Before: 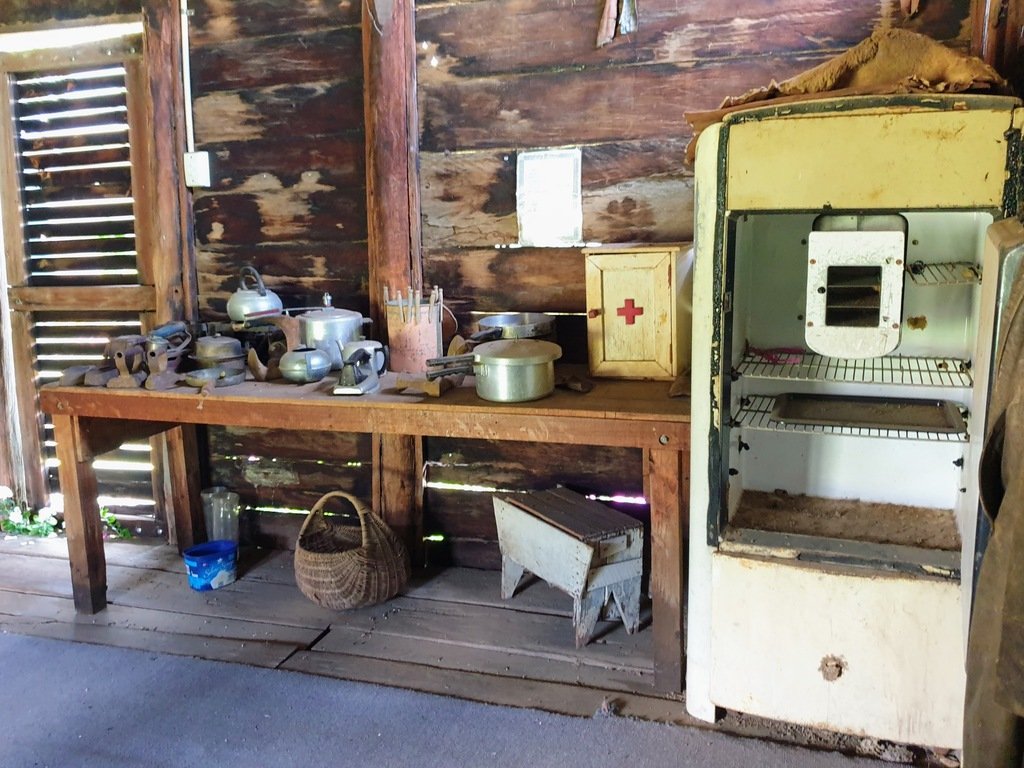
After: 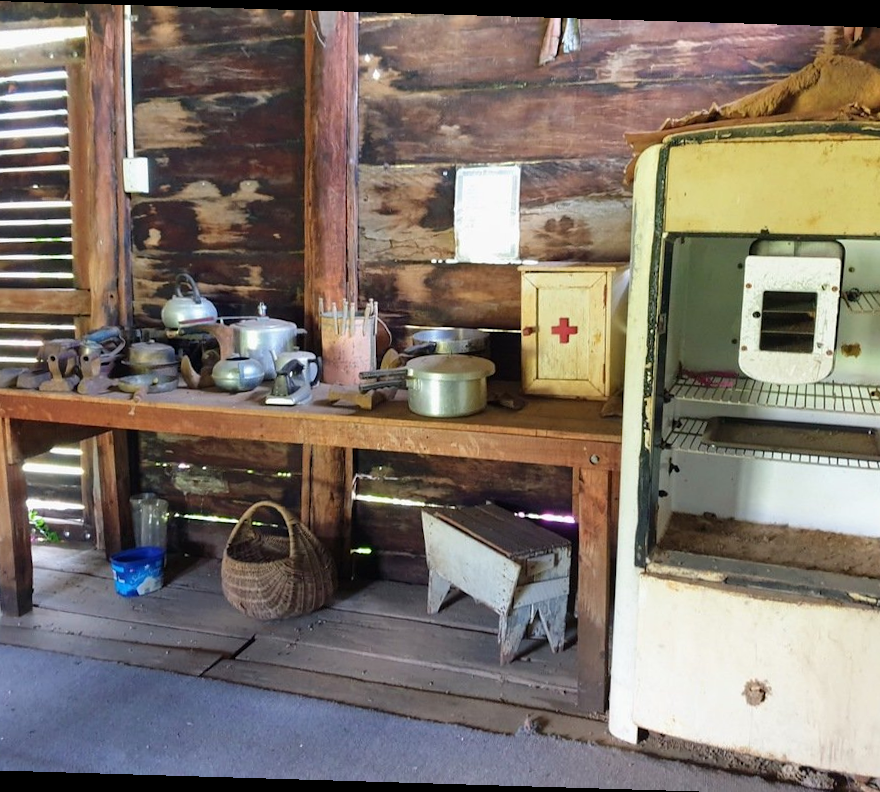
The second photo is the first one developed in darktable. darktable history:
rotate and perspective: rotation 1.72°, automatic cropping off
crop: left 7.598%, right 7.873%
white balance: emerald 1
